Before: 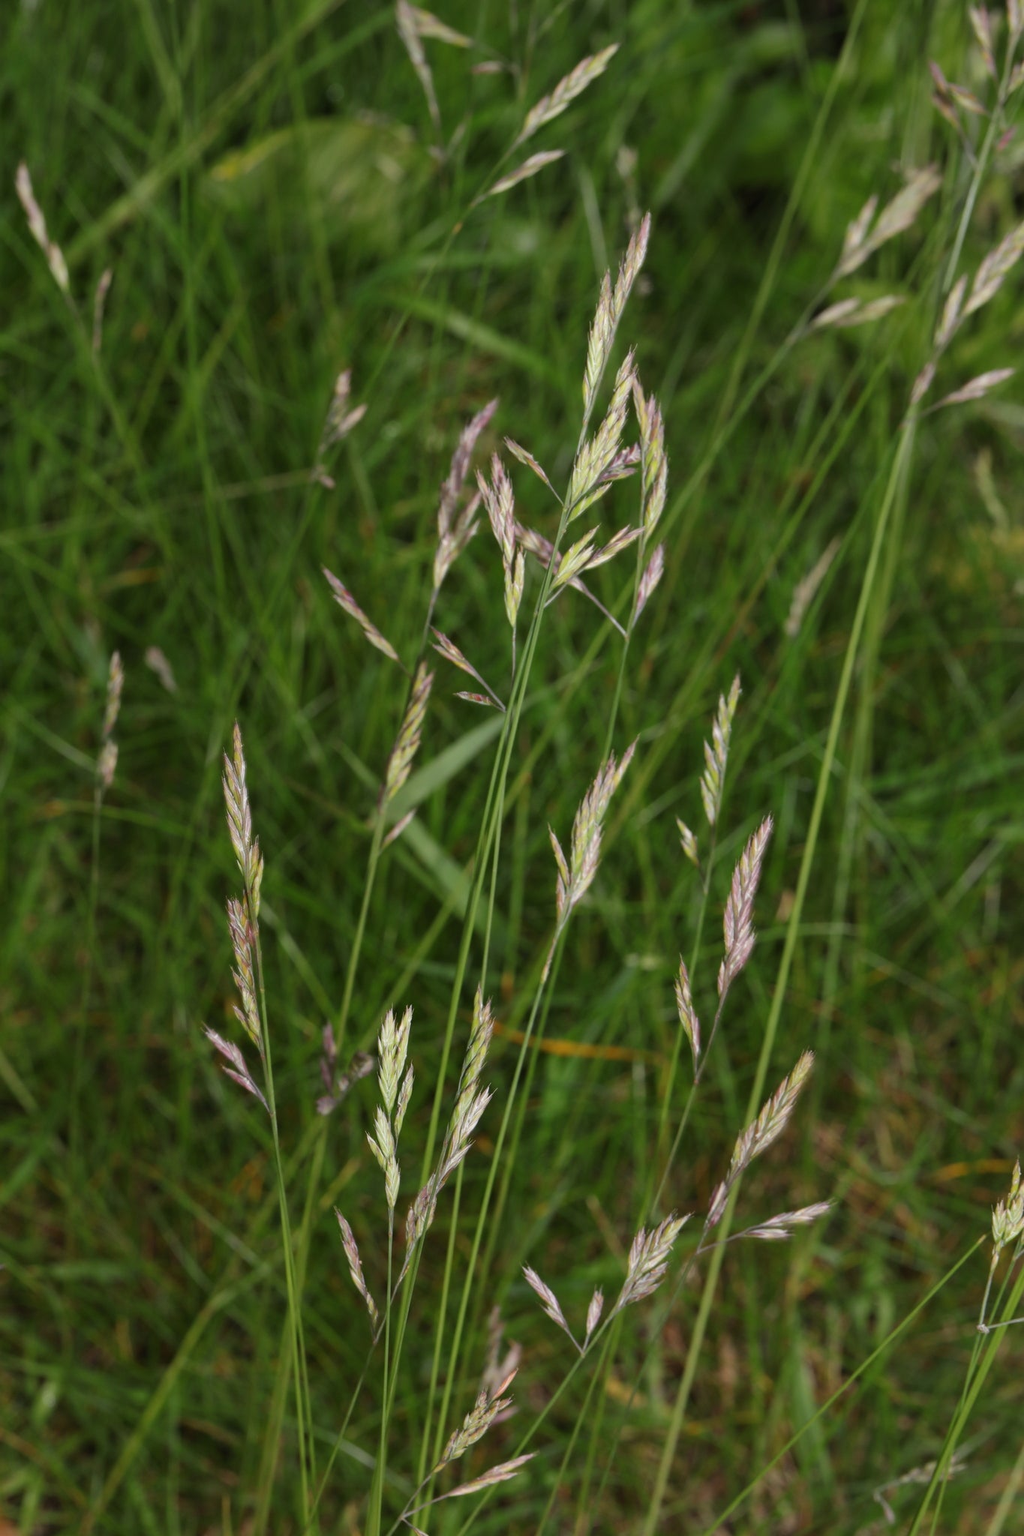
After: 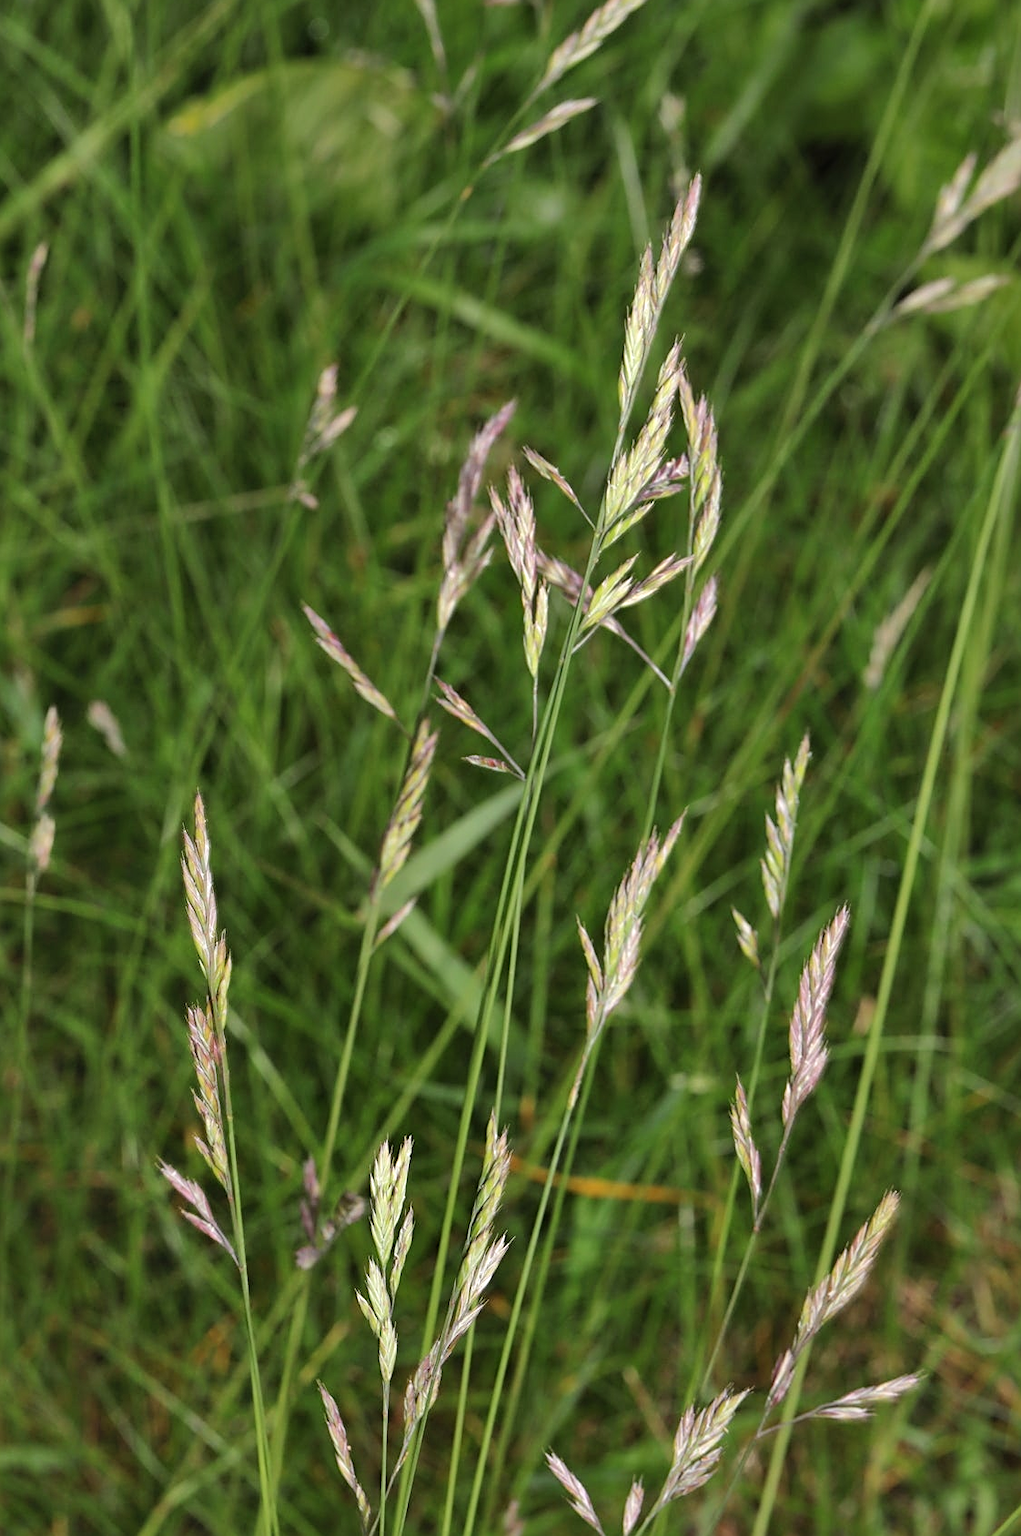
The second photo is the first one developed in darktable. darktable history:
crop and rotate: left 7.167%, top 4.496%, right 10.545%, bottom 13.053%
shadows and highlights: shadows 59.52, soften with gaussian
sharpen: on, module defaults
tone equalizer: -8 EV -0.409 EV, -7 EV -0.428 EV, -6 EV -0.297 EV, -5 EV -0.193 EV, -3 EV 0.247 EV, -2 EV 0.309 EV, -1 EV 0.388 EV, +0 EV 0.423 EV
